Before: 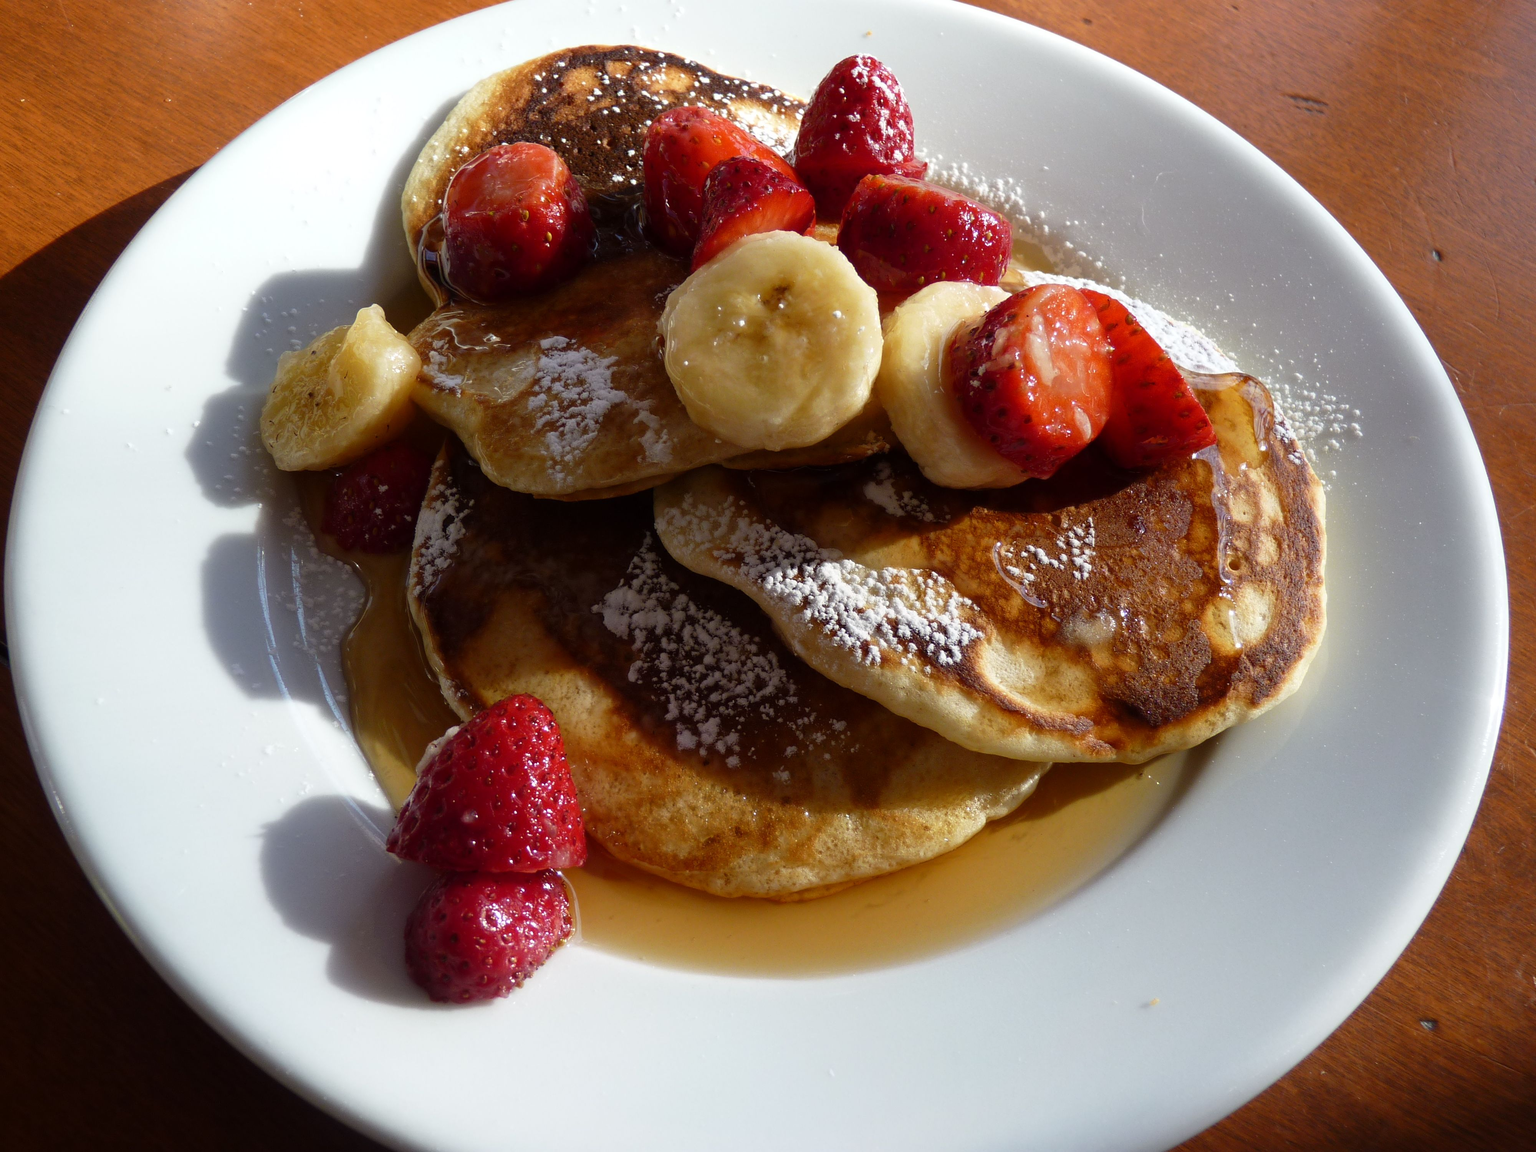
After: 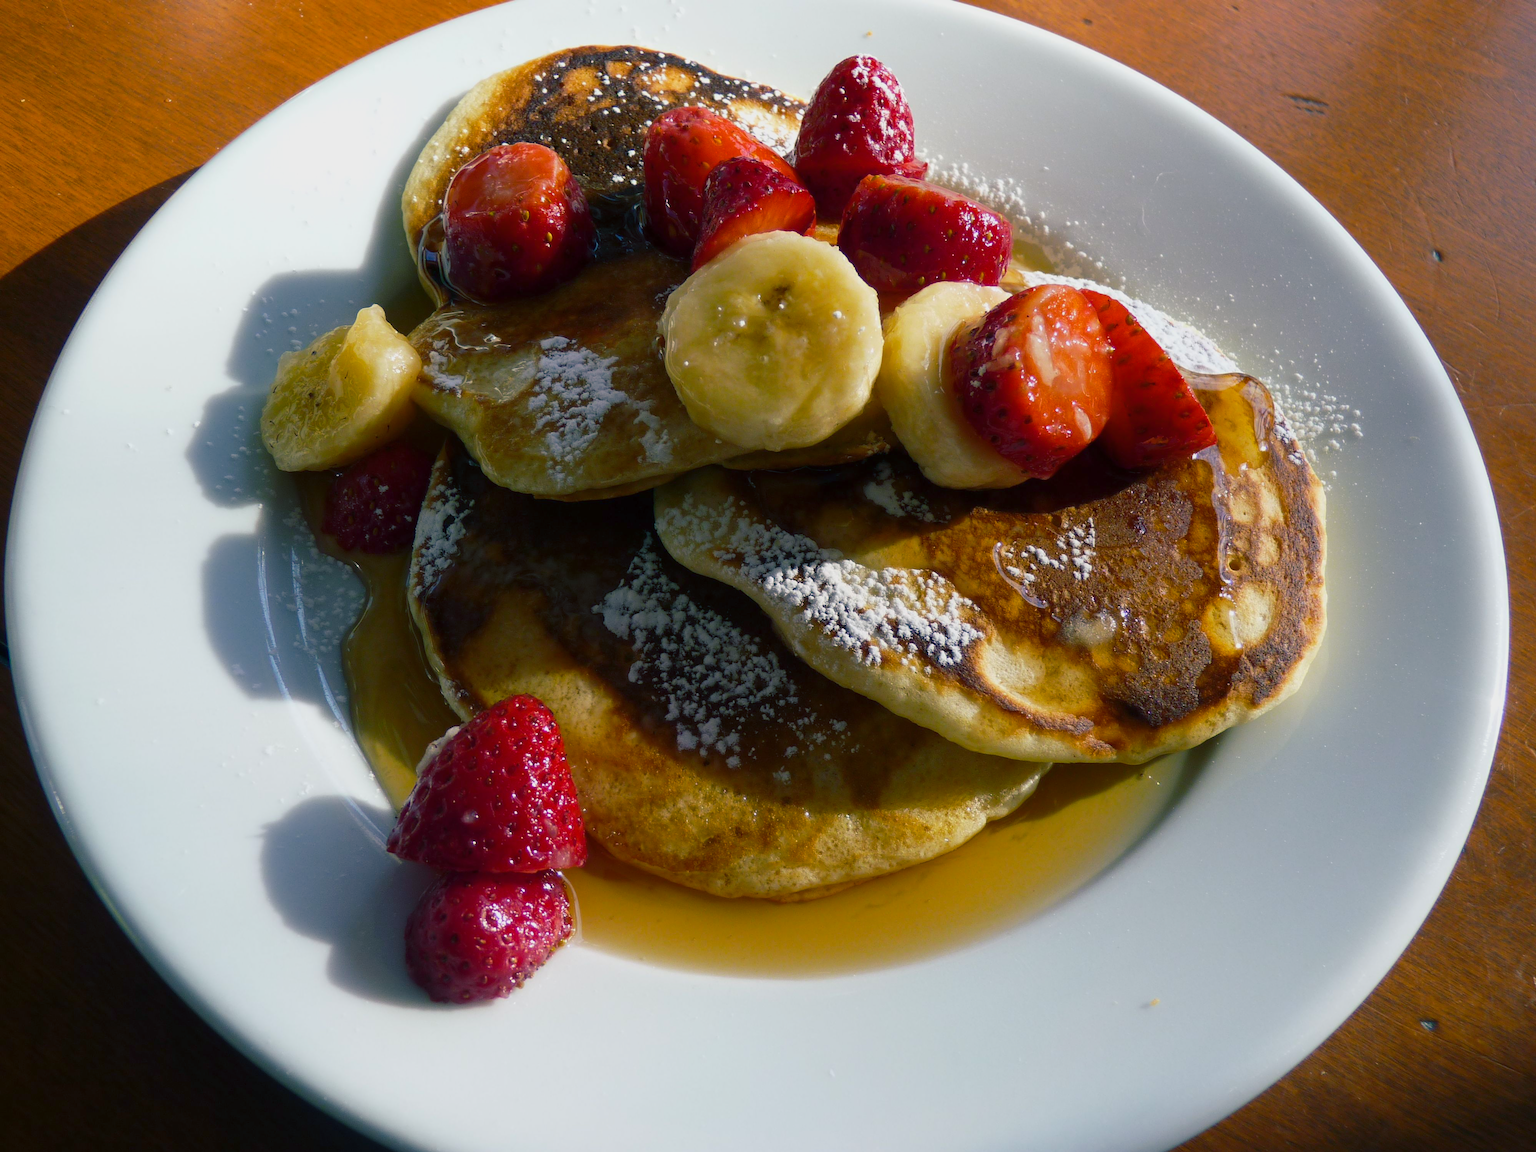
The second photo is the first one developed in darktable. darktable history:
color balance rgb: shadows lift › luminance -29.035%, shadows lift › chroma 10.141%, shadows lift › hue 229.9°, perceptual saturation grading › global saturation 25.296%, contrast -10.516%
